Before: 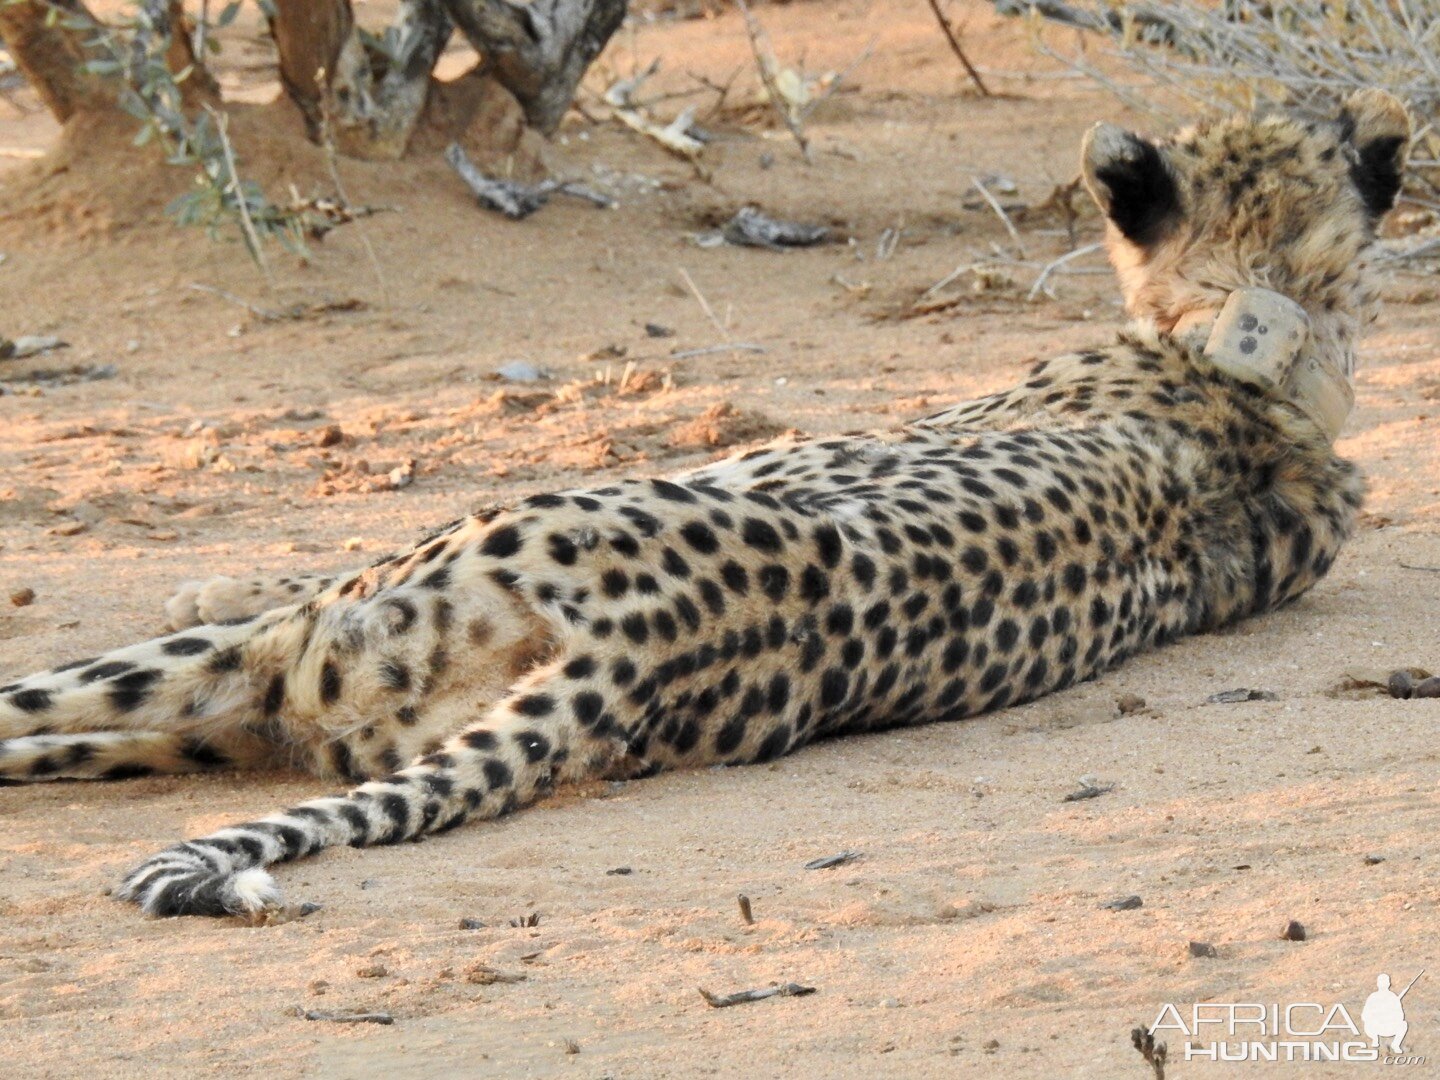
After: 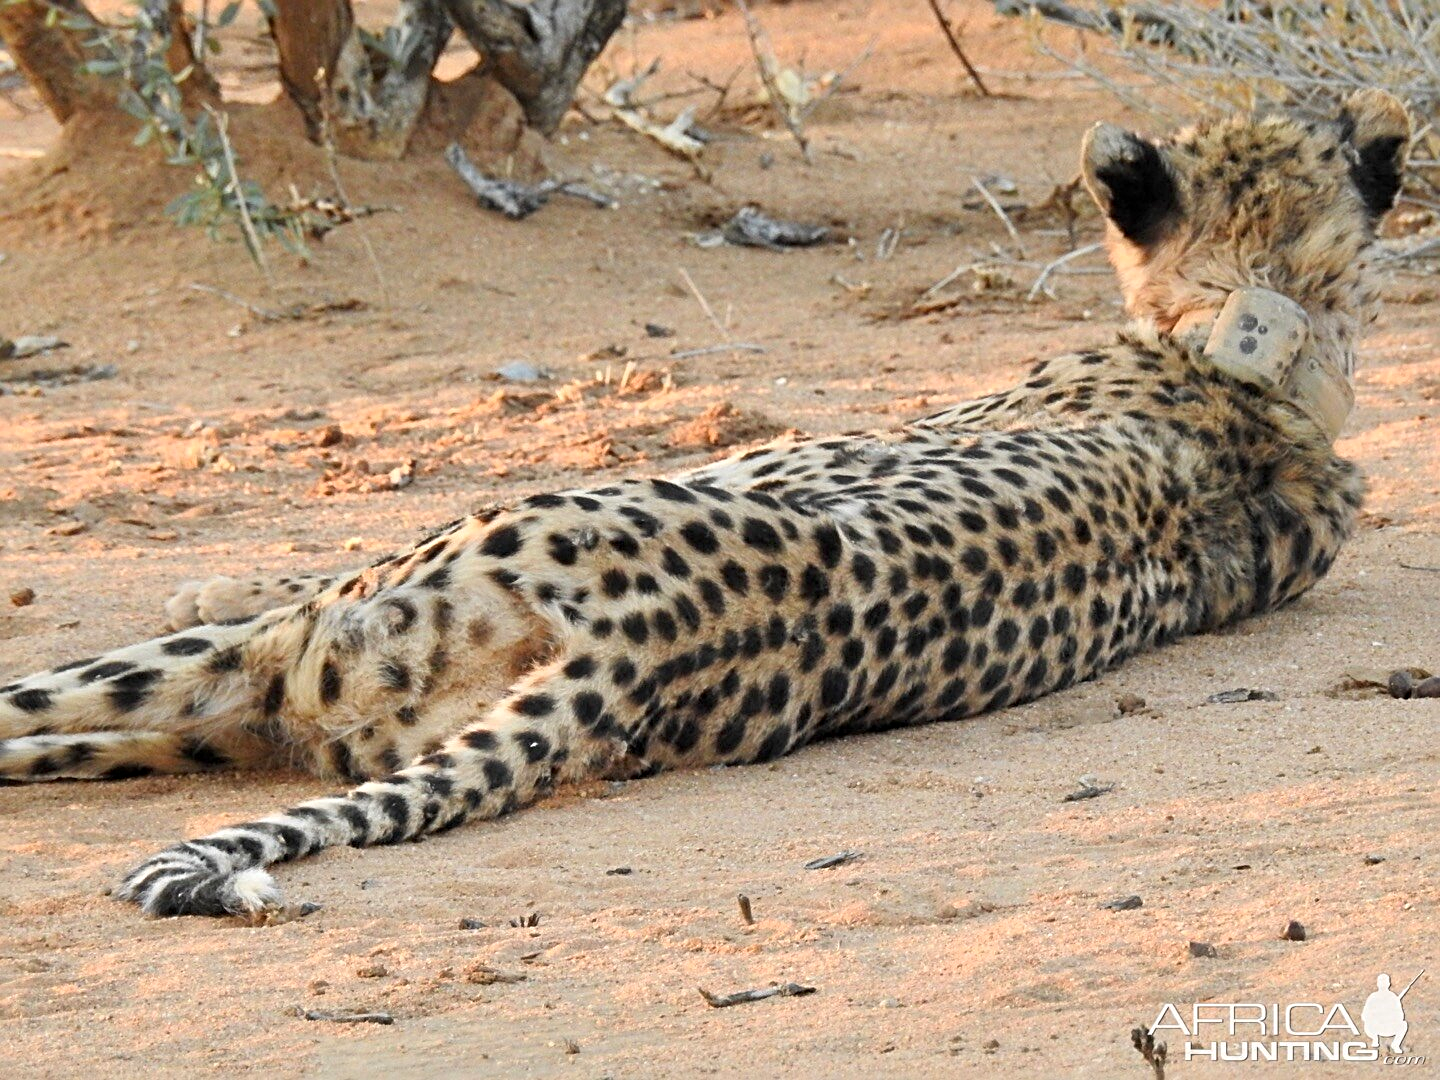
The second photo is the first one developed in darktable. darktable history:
sharpen: radius 3.118
